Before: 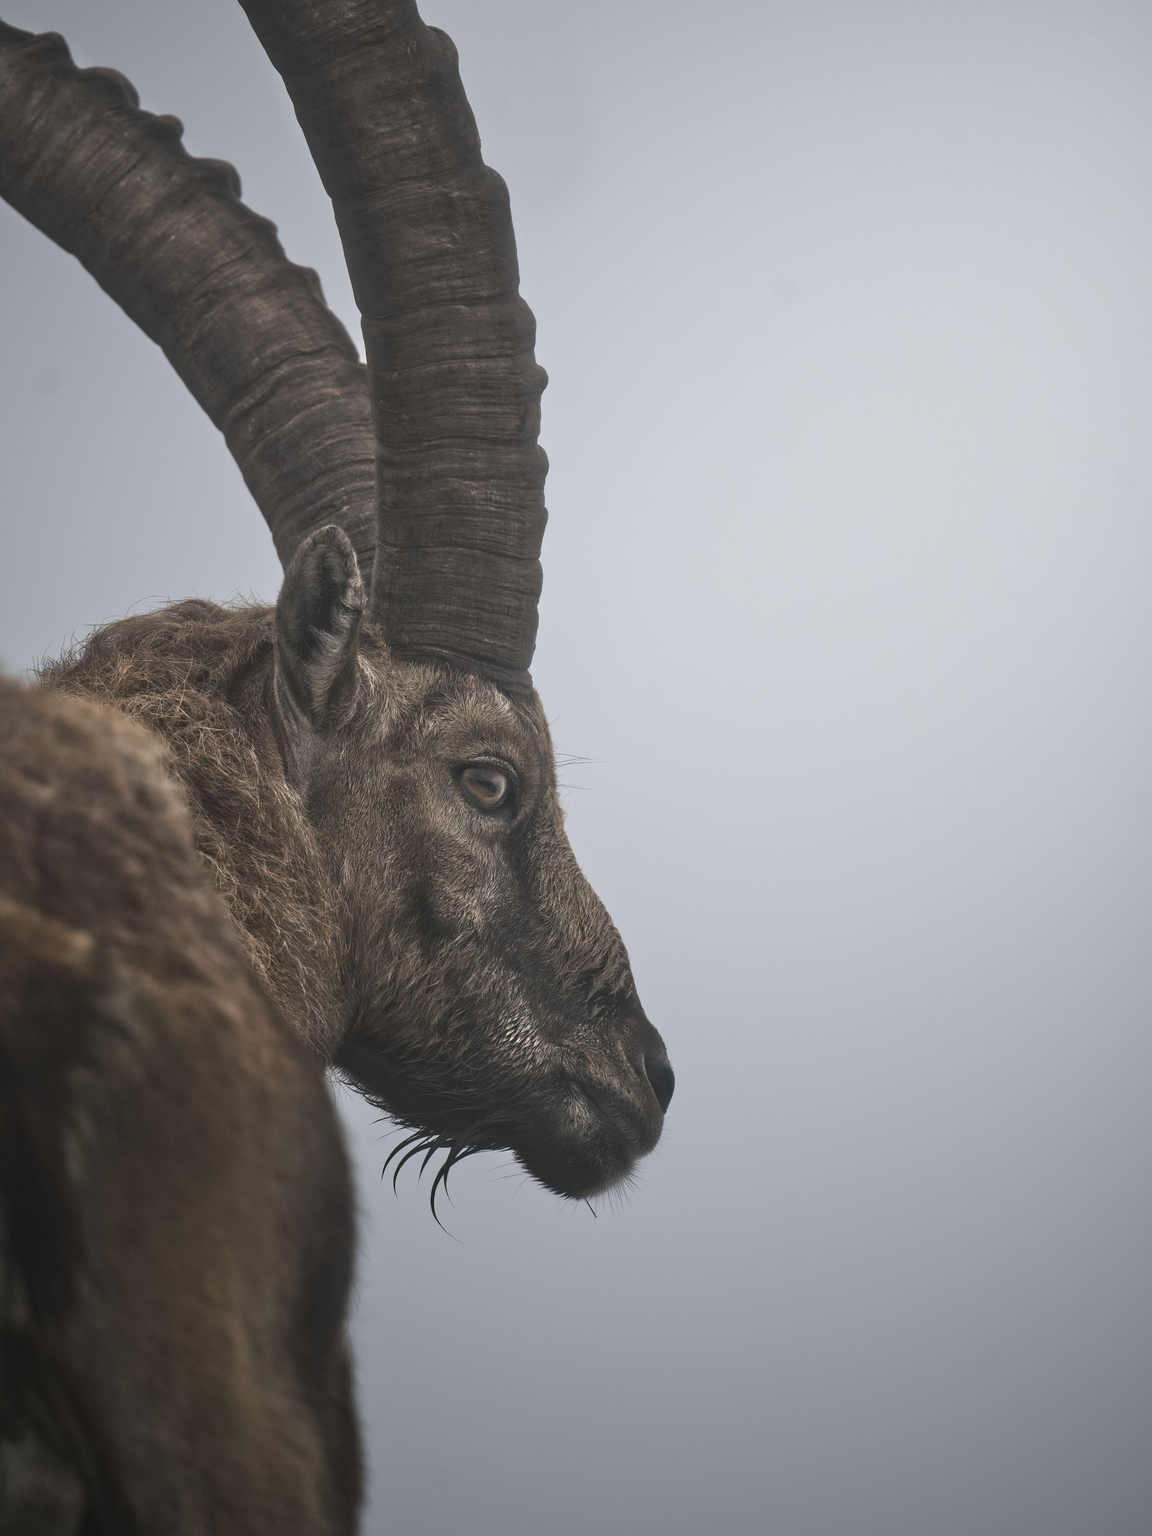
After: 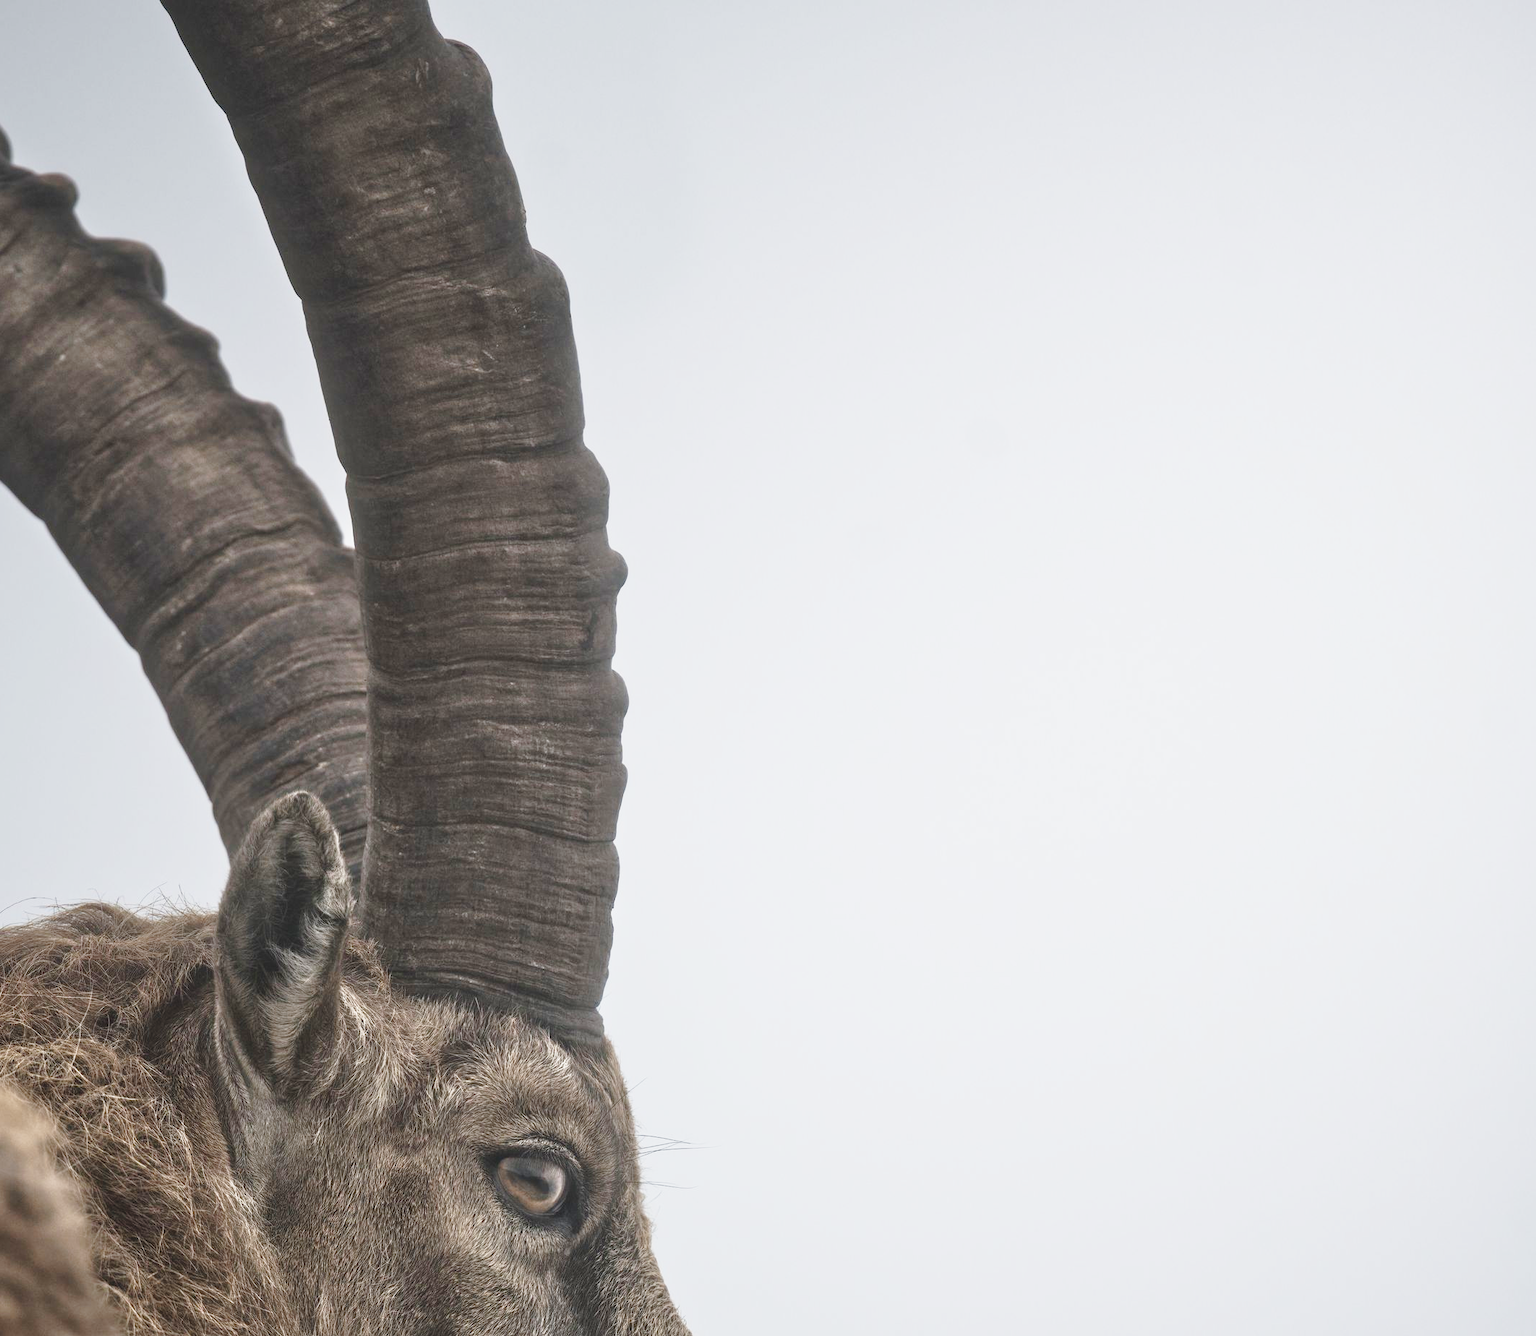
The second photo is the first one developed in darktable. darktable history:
crop and rotate: left 11.453%, bottom 42.196%
base curve: curves: ch0 [(0, 0) (0.028, 0.03) (0.121, 0.232) (0.46, 0.748) (0.859, 0.968) (1, 1)], preserve colors none
